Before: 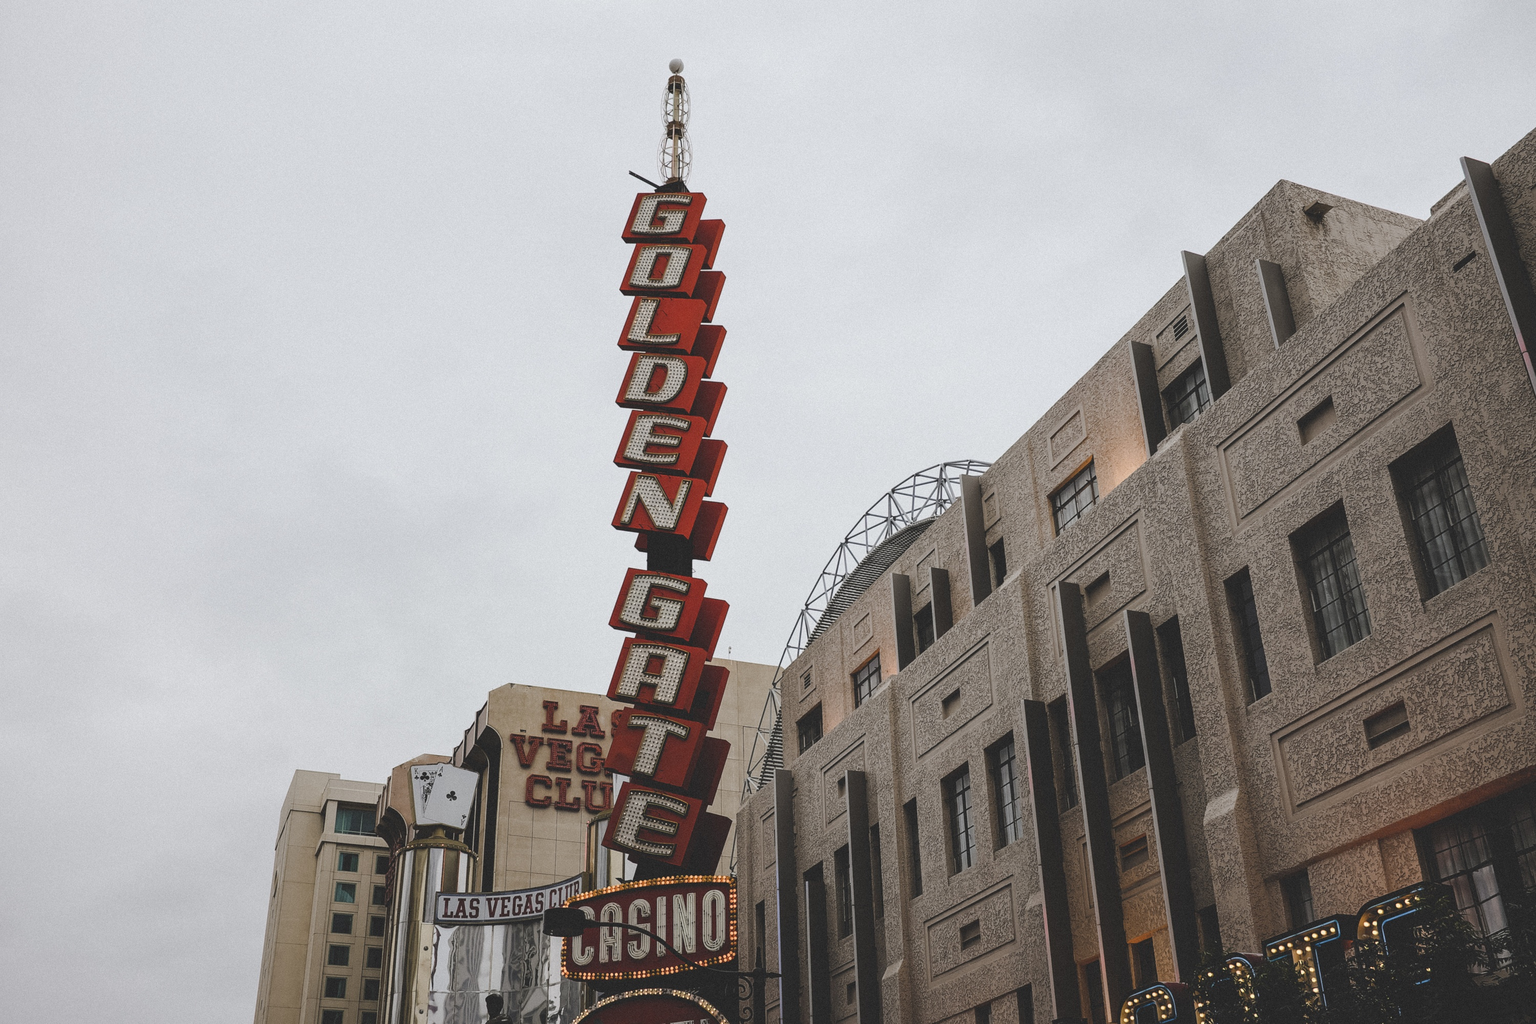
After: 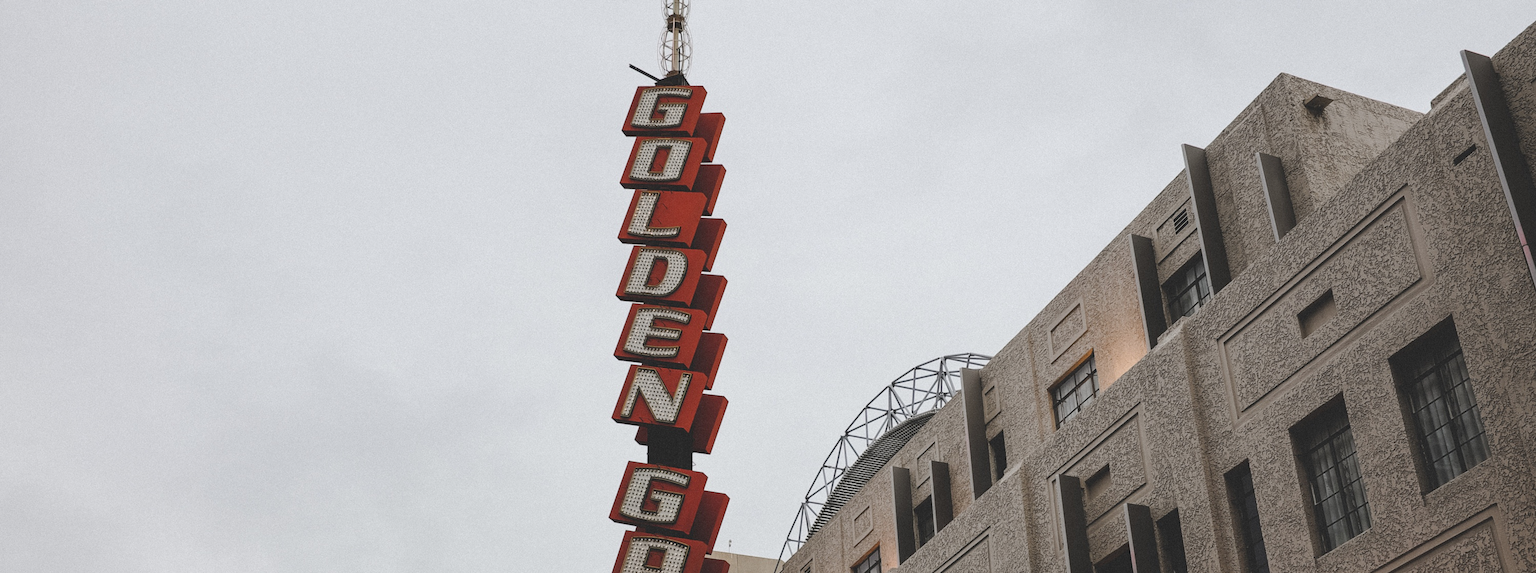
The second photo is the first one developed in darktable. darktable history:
contrast brightness saturation: saturation -0.049
tone equalizer: edges refinement/feathering 500, mask exposure compensation -1.57 EV, preserve details no
crop and rotate: top 10.468%, bottom 33.485%
